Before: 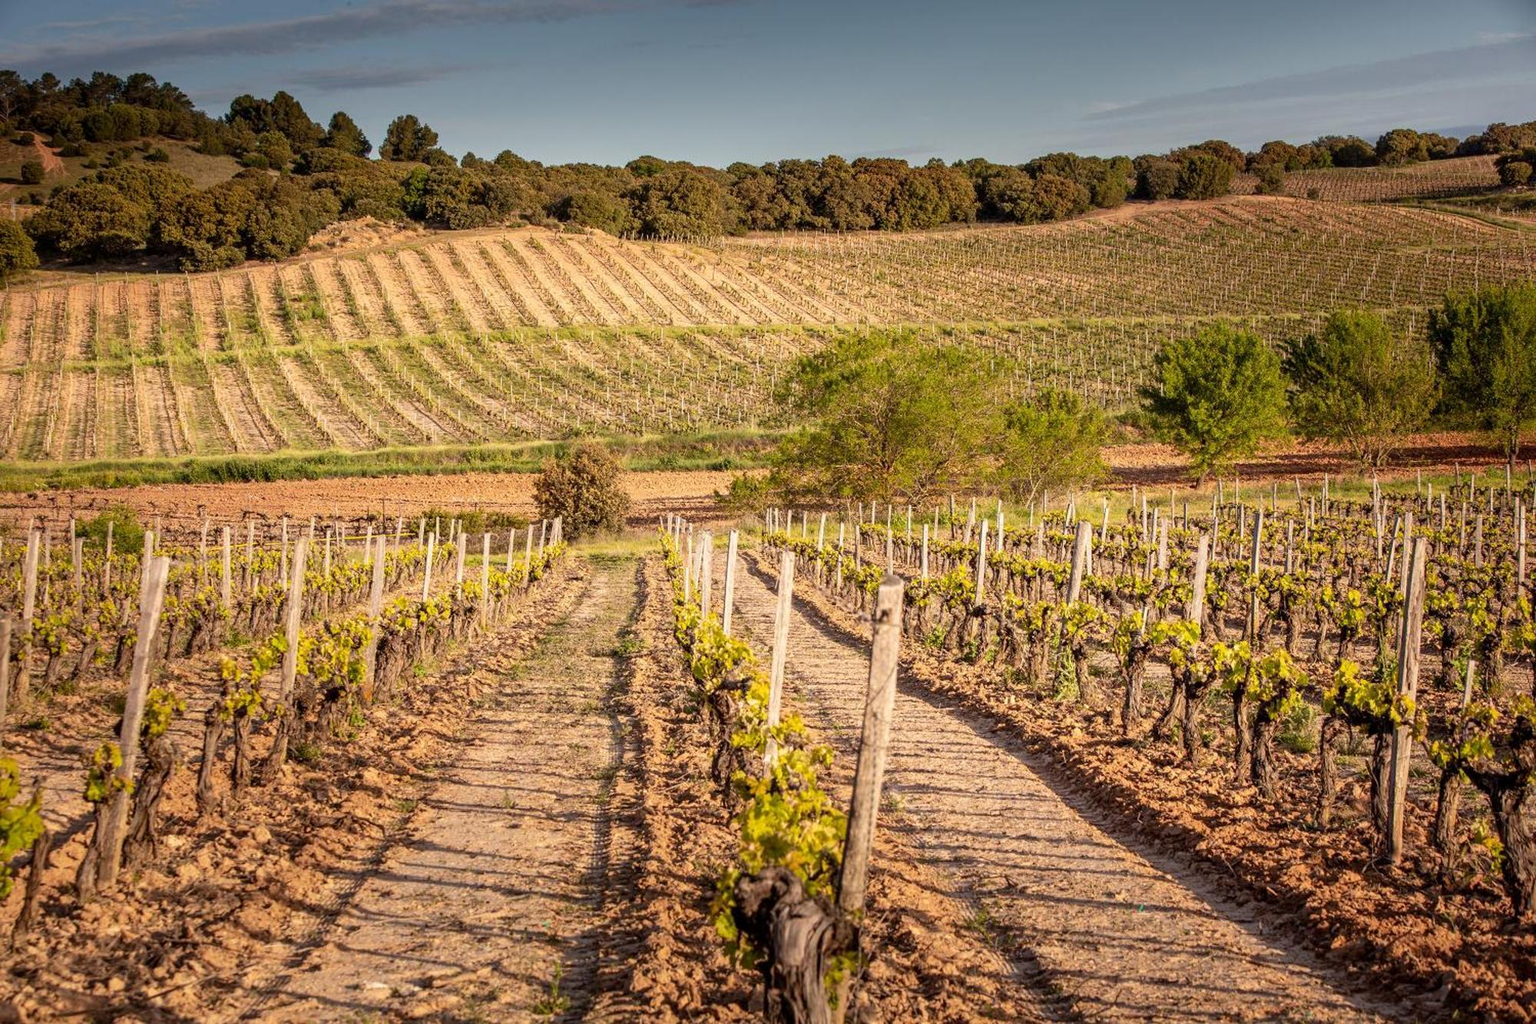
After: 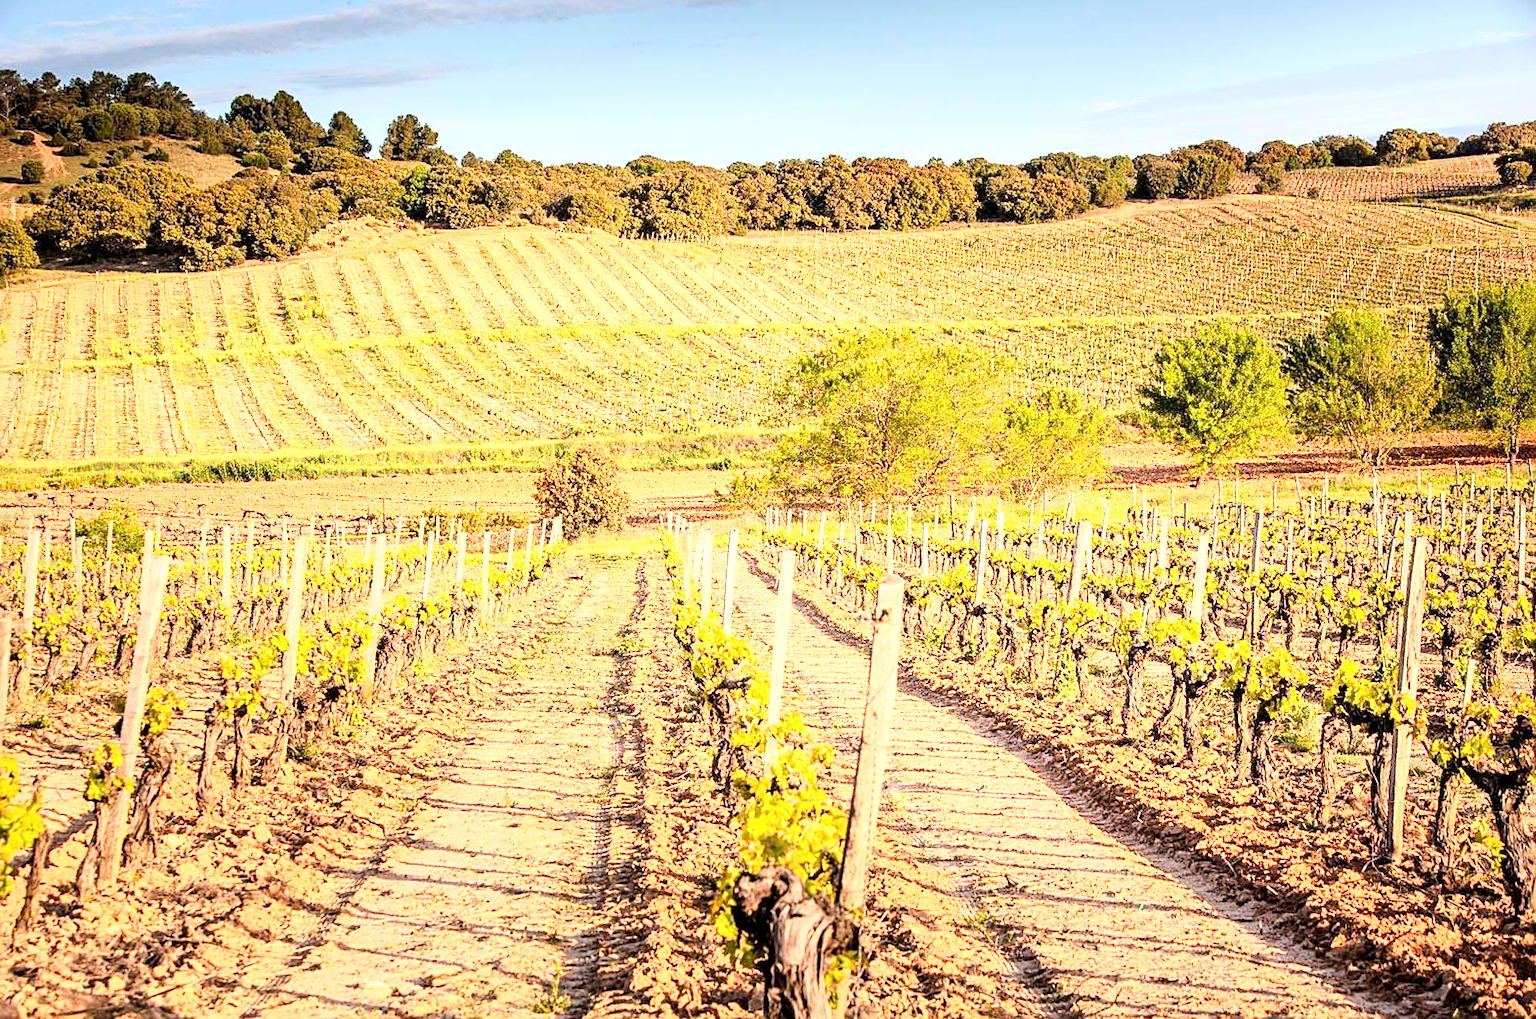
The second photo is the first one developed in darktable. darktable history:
crop: top 0.141%, bottom 0.176%
sharpen: on, module defaults
base curve: curves: ch0 [(0, 0) (0.005, 0.002) (0.15, 0.3) (0.4, 0.7) (0.75, 0.95) (1, 1)]
exposure: exposure 1.147 EV, compensate highlight preservation false
